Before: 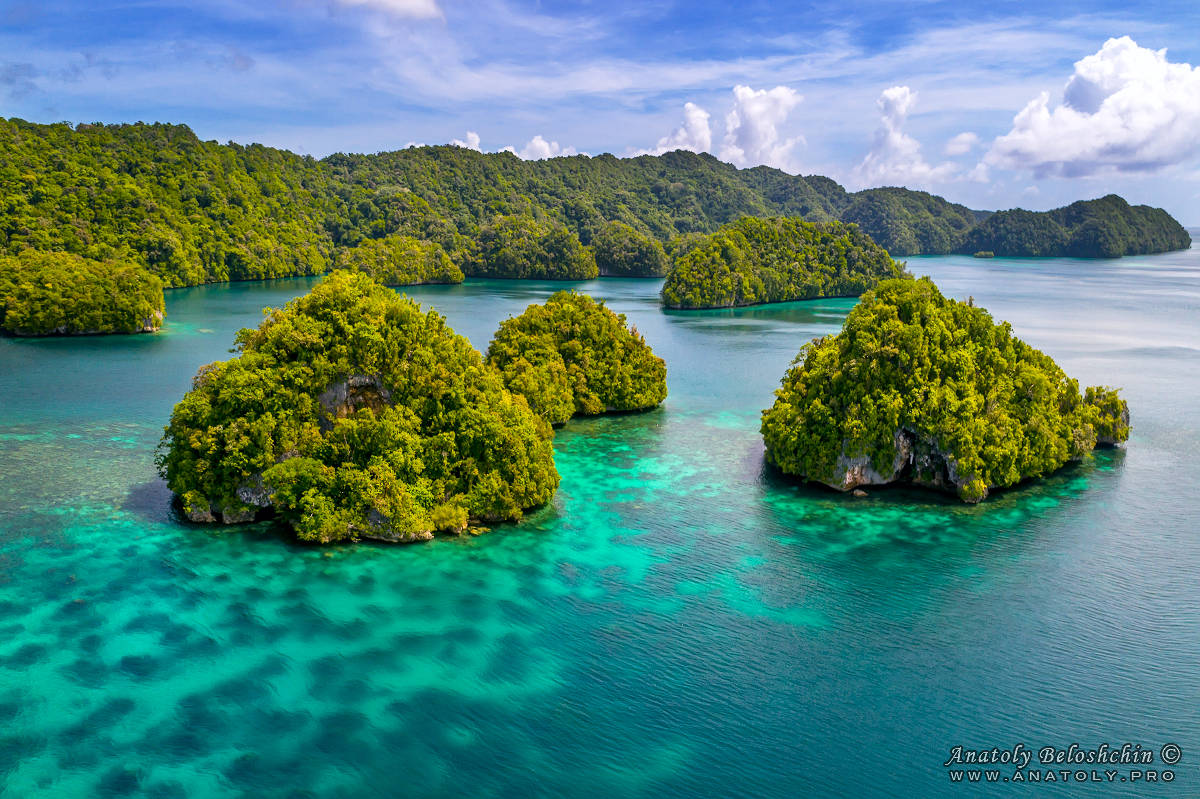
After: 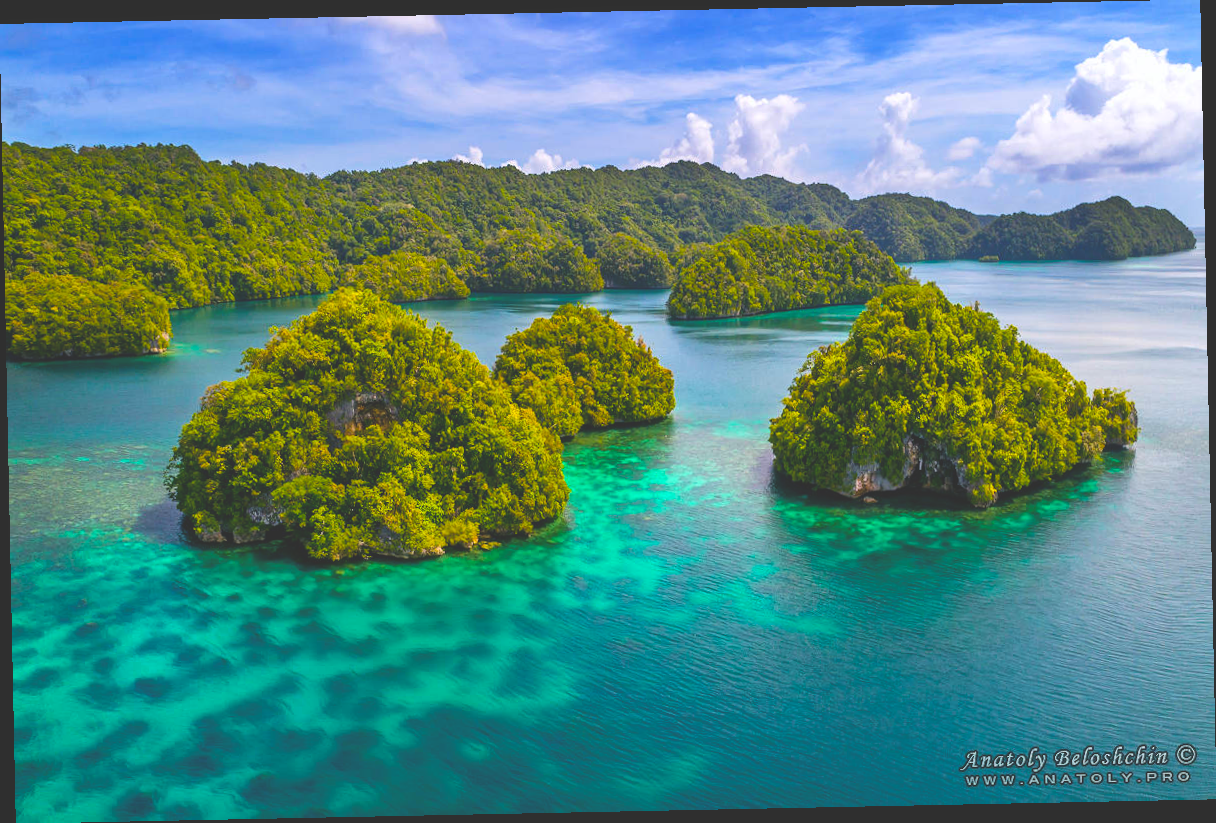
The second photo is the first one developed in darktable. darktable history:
color balance rgb: perceptual saturation grading › global saturation 20%, global vibrance 20%
rotate and perspective: rotation -1.17°, automatic cropping off
tone equalizer: on, module defaults
exposure: black level correction -0.03, compensate highlight preservation false
